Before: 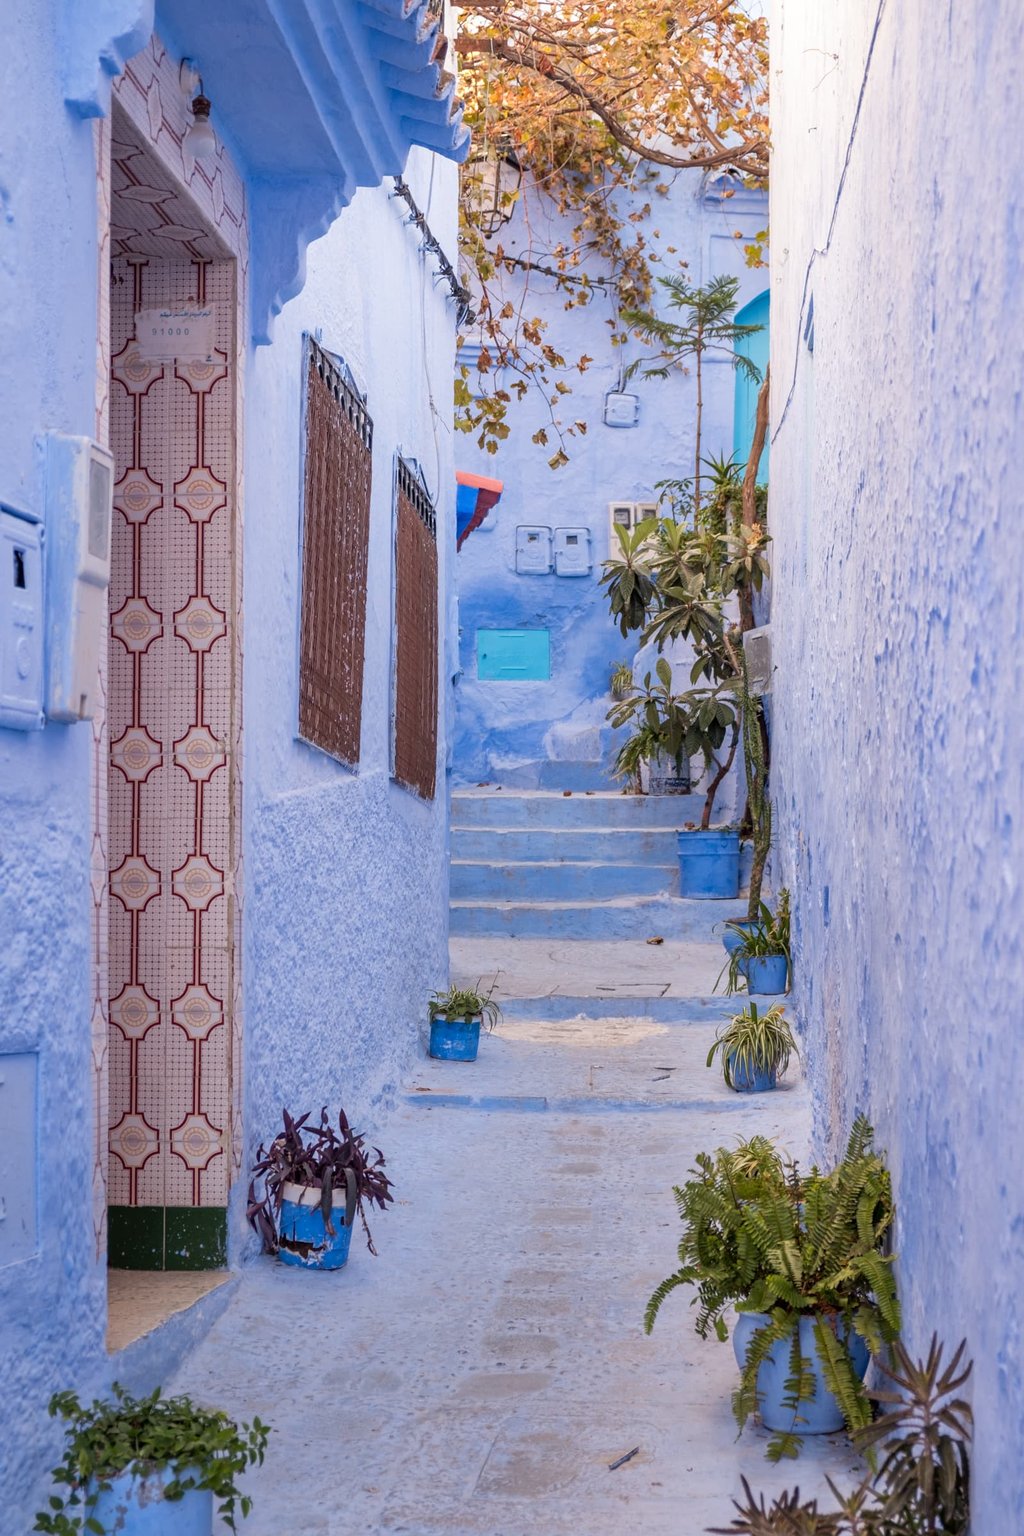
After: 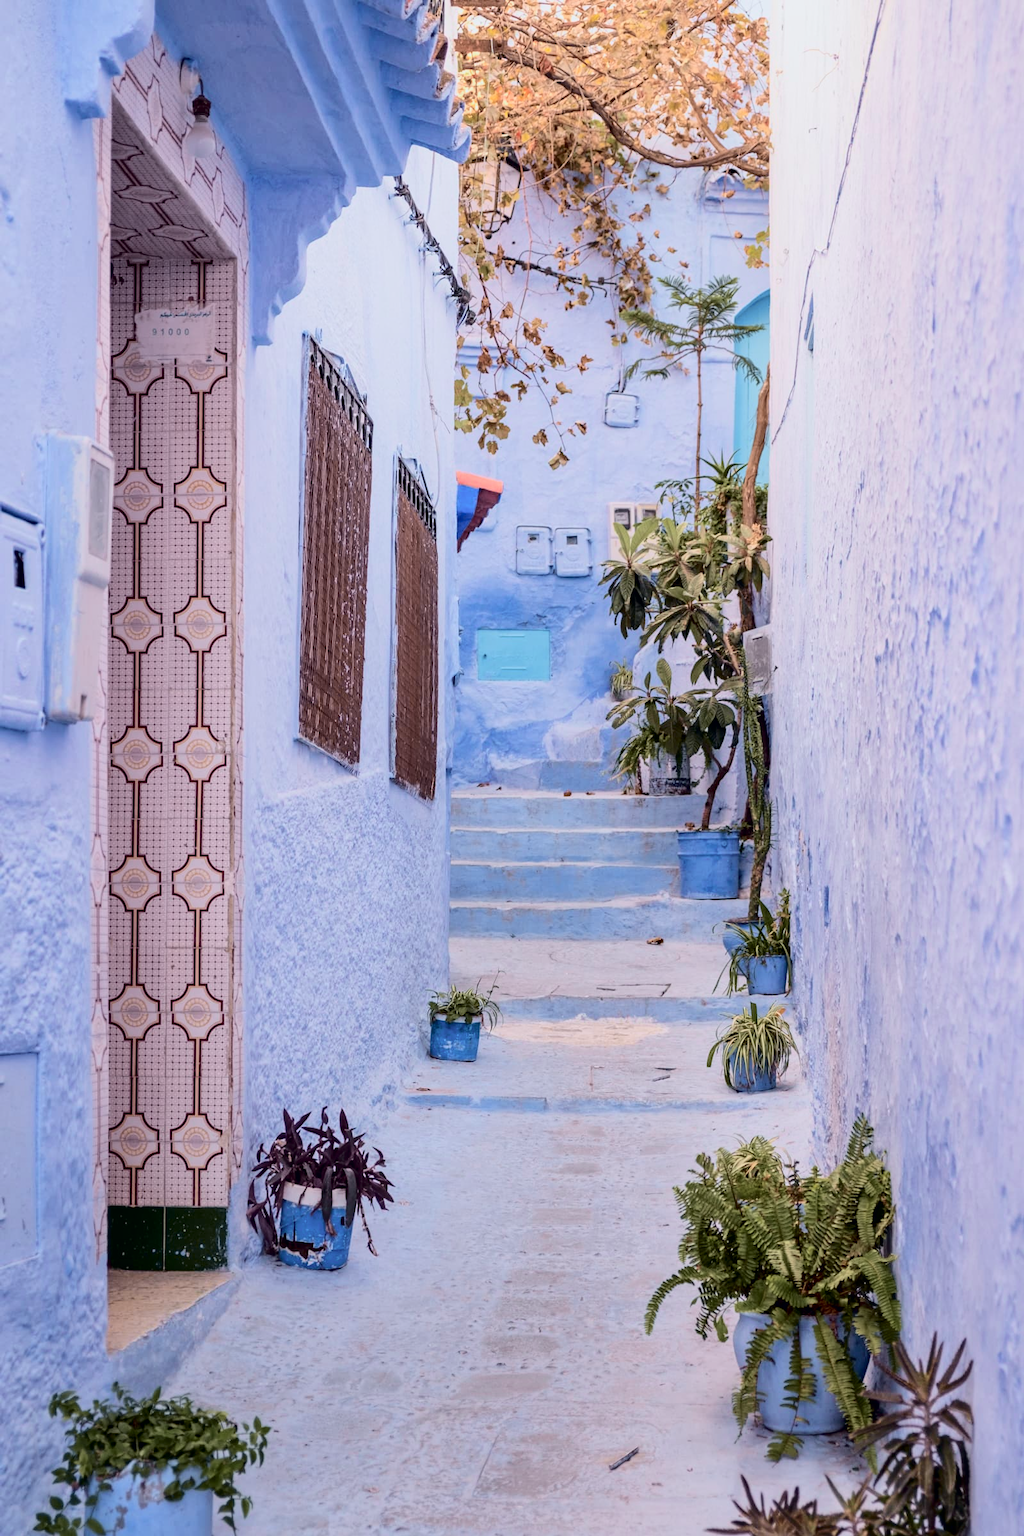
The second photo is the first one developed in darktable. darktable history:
tone curve: curves: ch0 [(0, 0) (0.049, 0.01) (0.154, 0.081) (0.491, 0.56) (0.739, 0.794) (0.992, 0.937)]; ch1 [(0, 0) (0.172, 0.123) (0.317, 0.272) (0.401, 0.422) (0.499, 0.497) (0.531, 0.54) (0.615, 0.603) (0.741, 0.783) (1, 1)]; ch2 [(0, 0) (0.411, 0.424) (0.462, 0.464) (0.502, 0.489) (0.544, 0.551) (0.686, 0.638) (1, 1)], color space Lab, independent channels, preserve colors none
